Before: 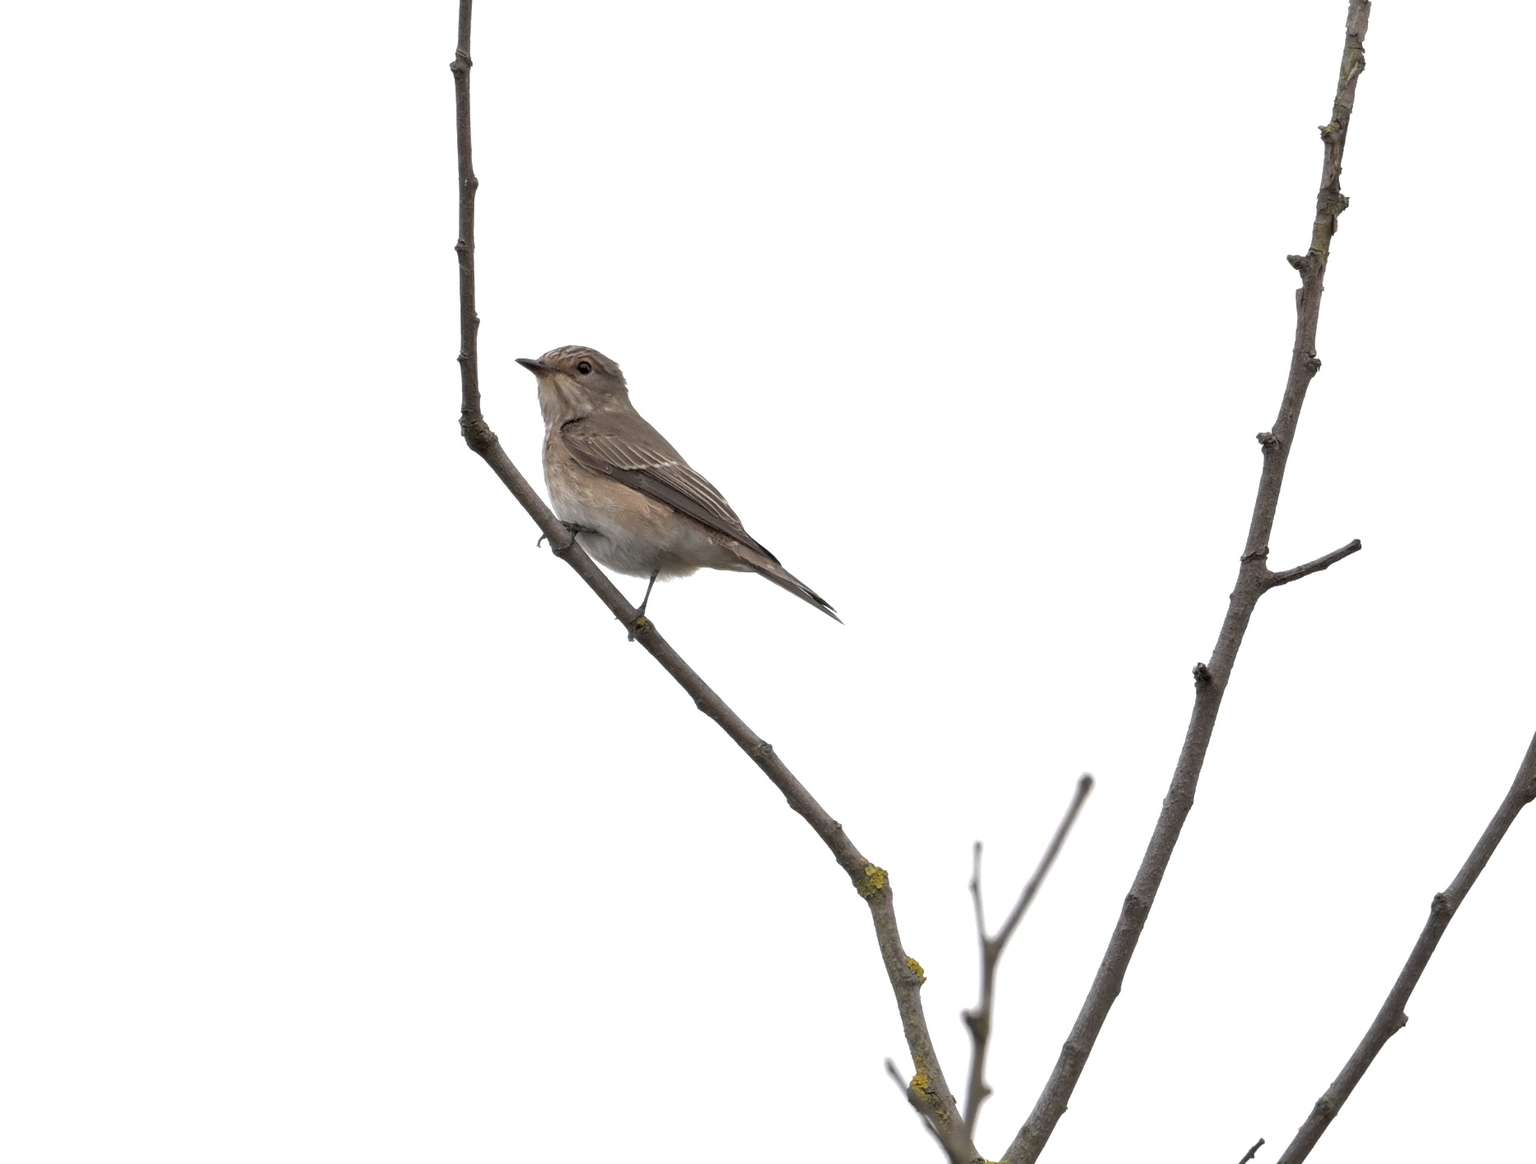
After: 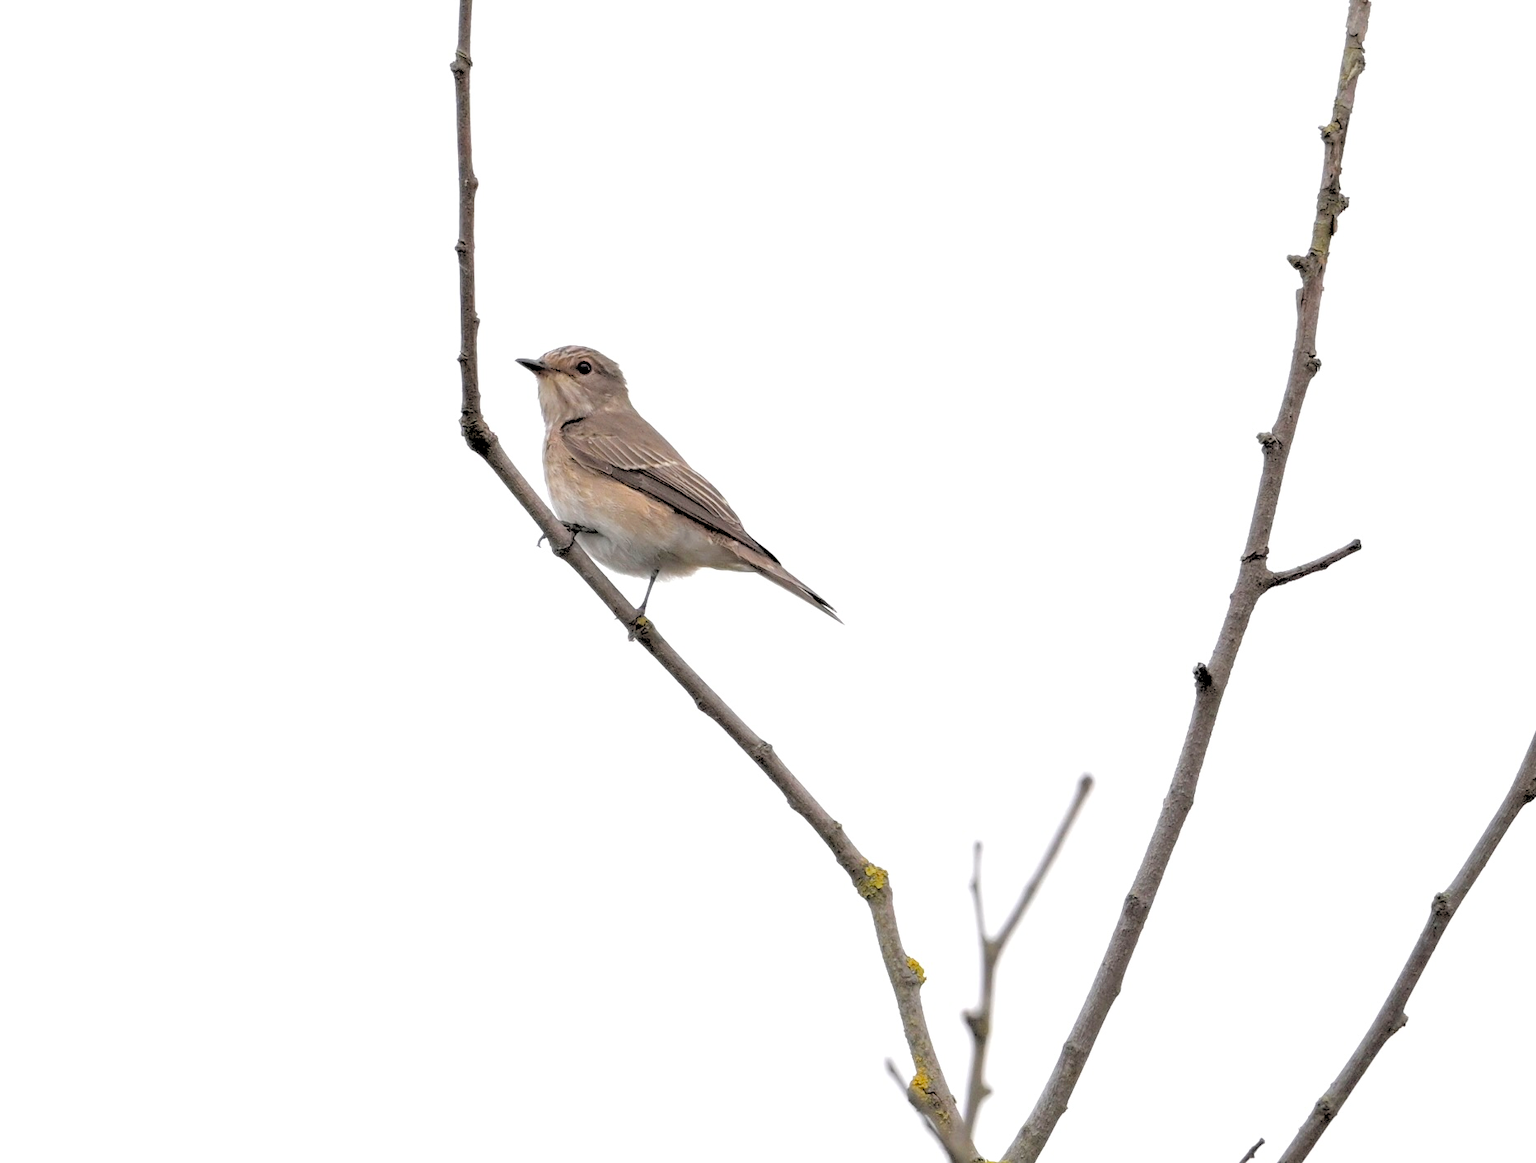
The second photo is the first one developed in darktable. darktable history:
tone equalizer: on, module defaults
rgb levels: levels [[0.027, 0.429, 0.996], [0, 0.5, 1], [0, 0.5, 1]]
